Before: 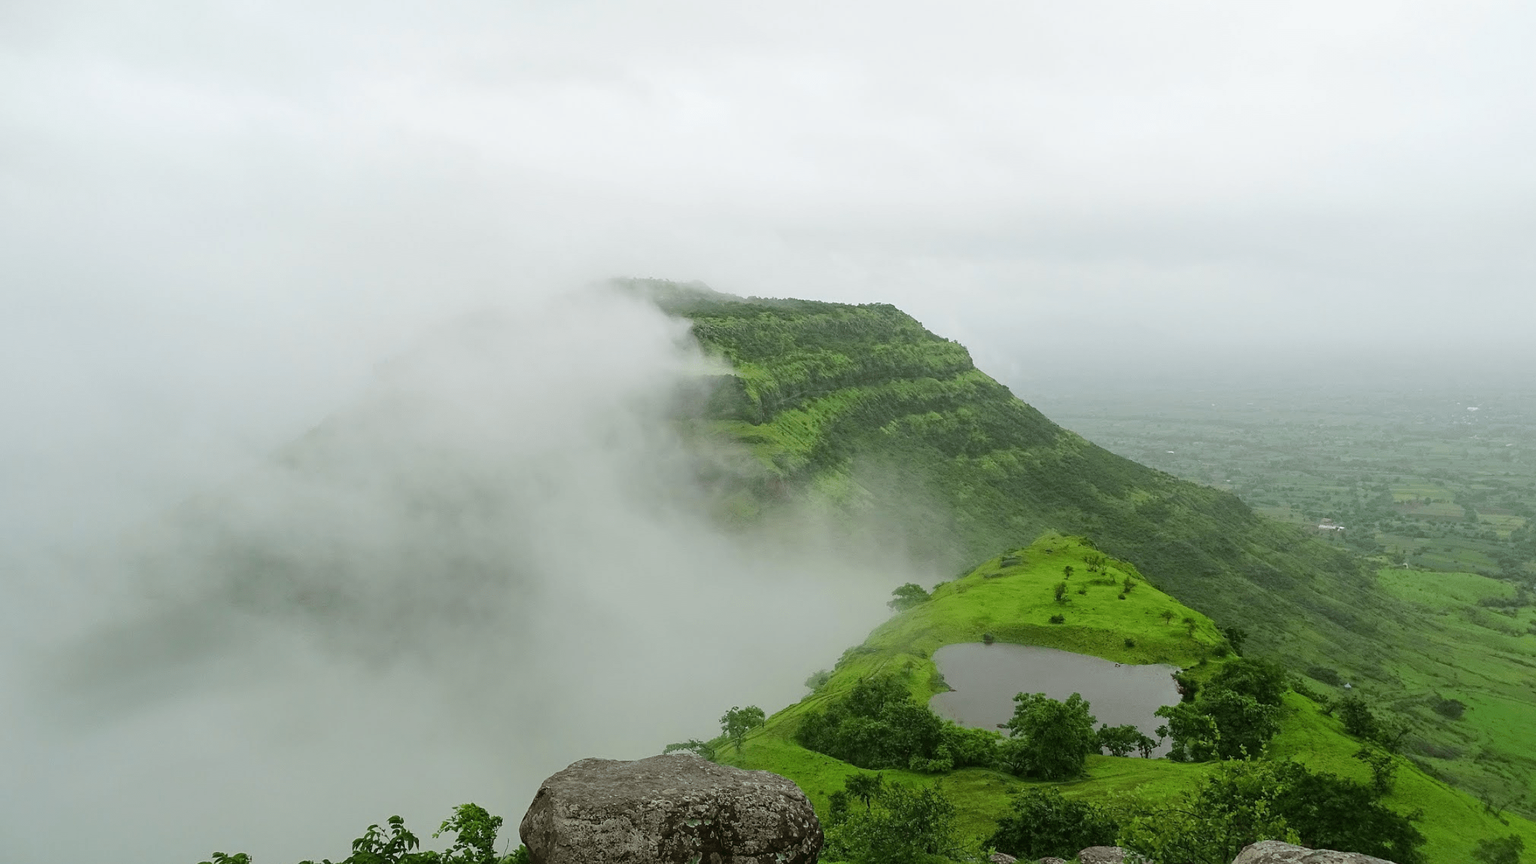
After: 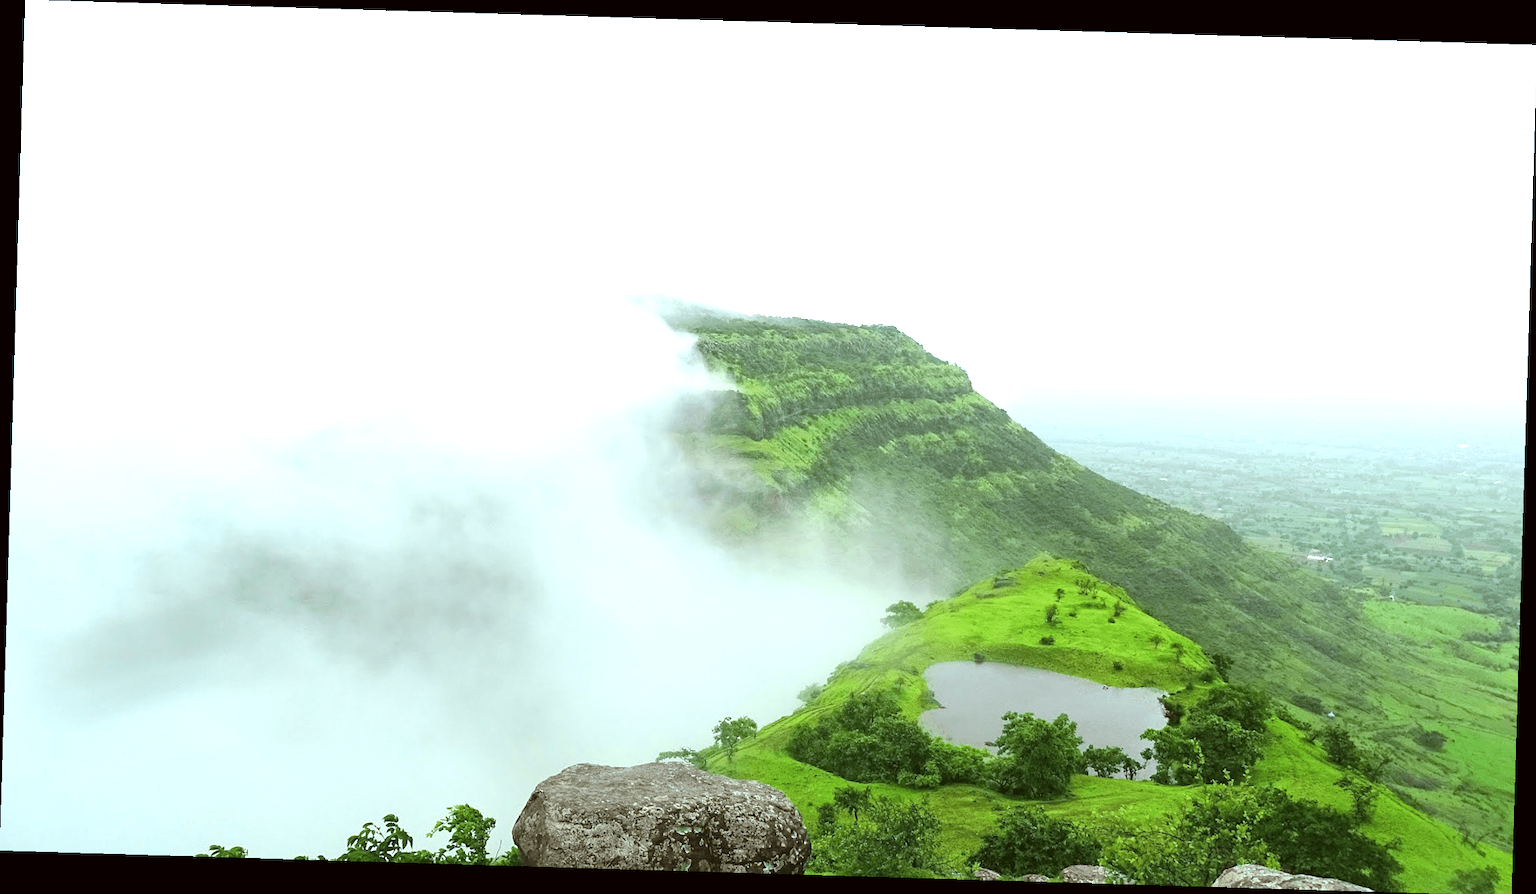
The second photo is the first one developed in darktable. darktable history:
color correction: highlights a* -2.73, highlights b* -2.09, shadows a* 2.41, shadows b* 2.73
white balance: red 0.976, blue 1.04
rotate and perspective: rotation 1.72°, automatic cropping off
exposure: black level correction 0, exposure 1.2 EV, compensate highlight preservation false
